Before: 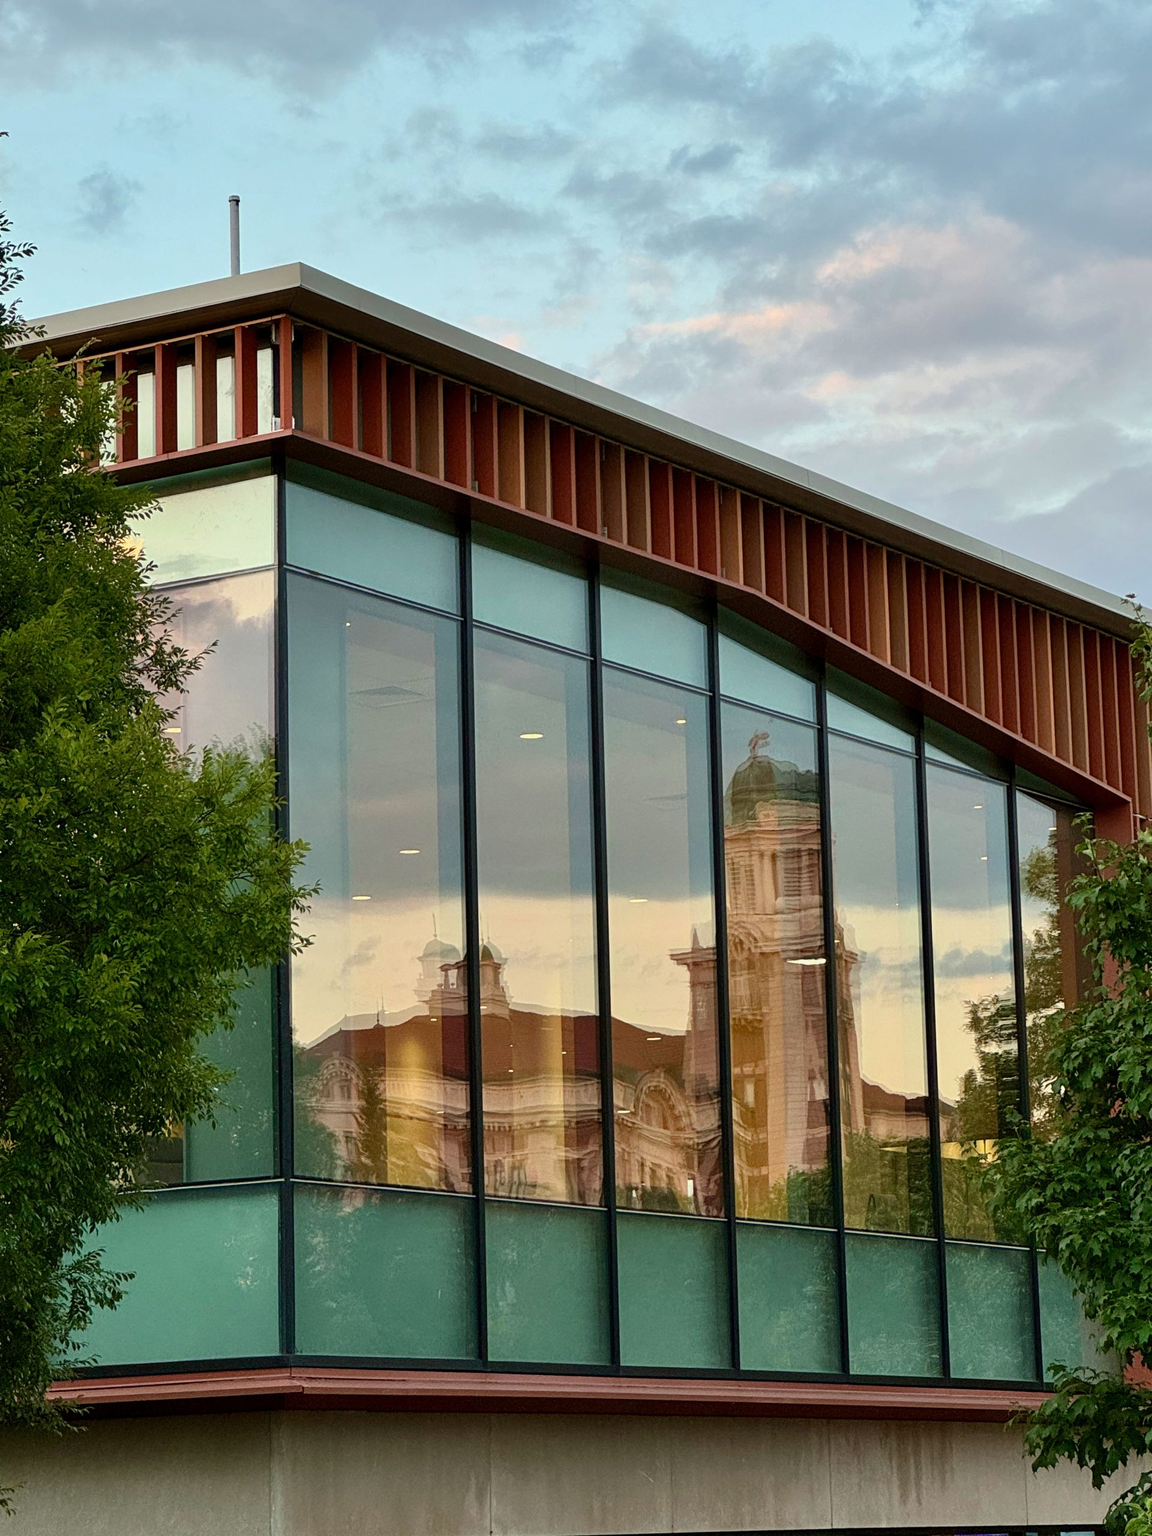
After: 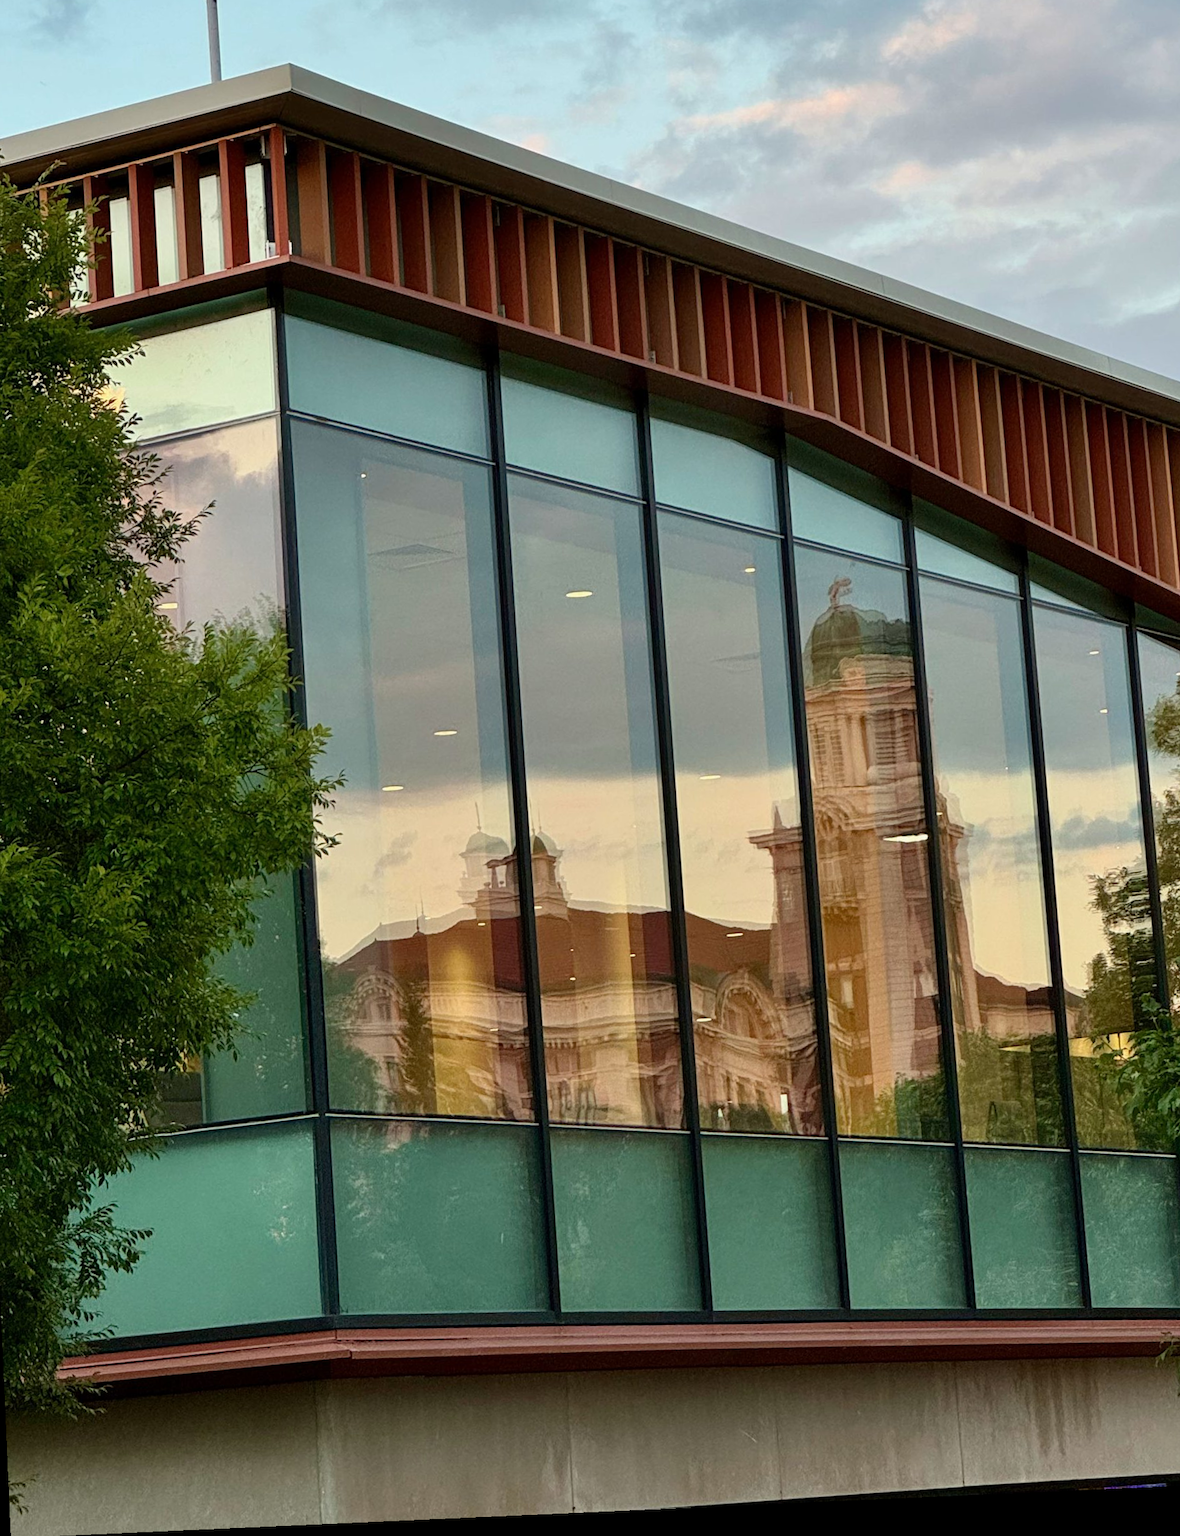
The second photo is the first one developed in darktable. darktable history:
crop and rotate: left 4.842%, top 15.51%, right 10.668%
rotate and perspective: rotation -2.56°, automatic cropping off
